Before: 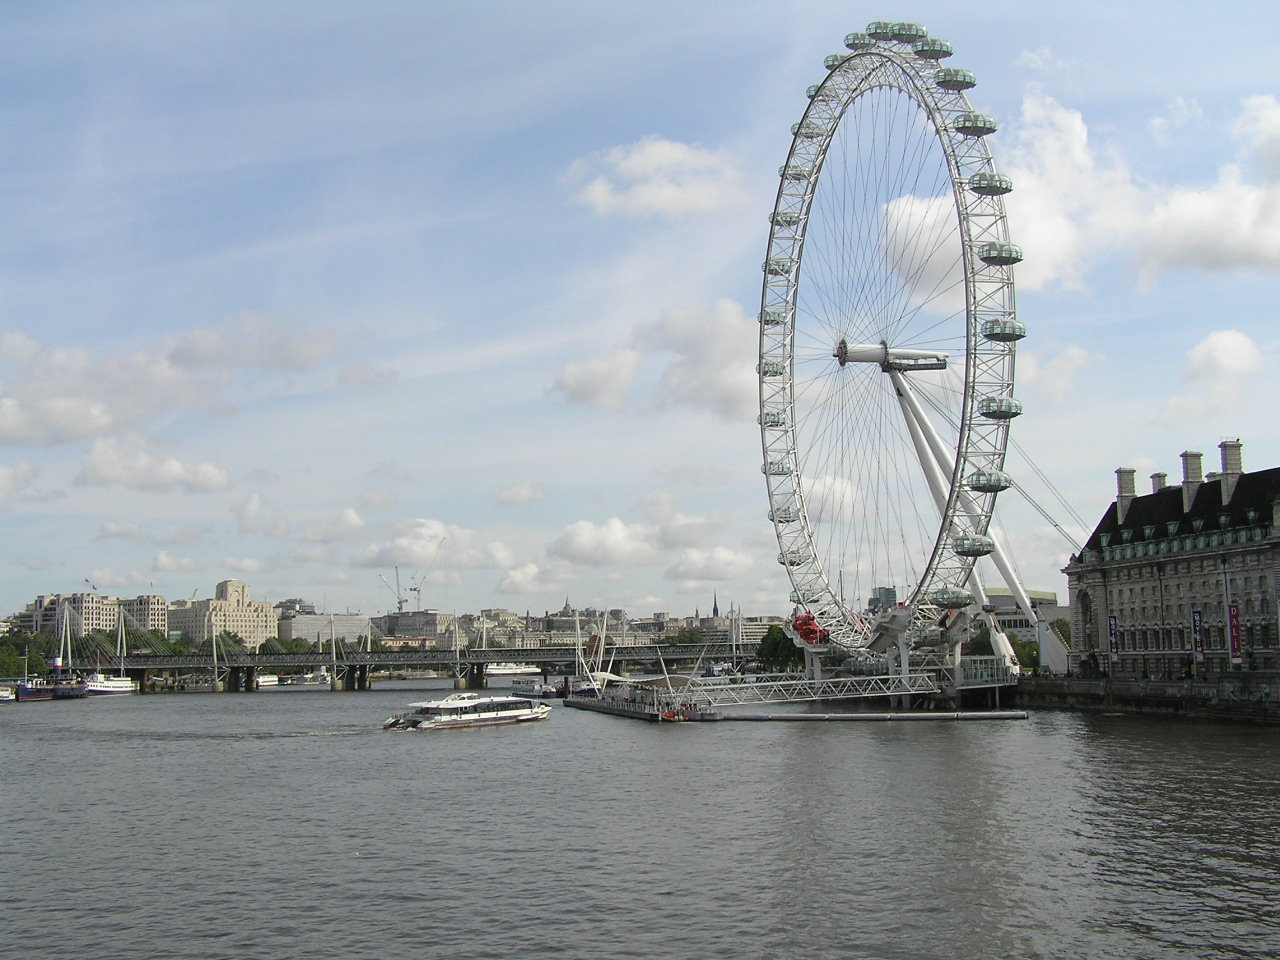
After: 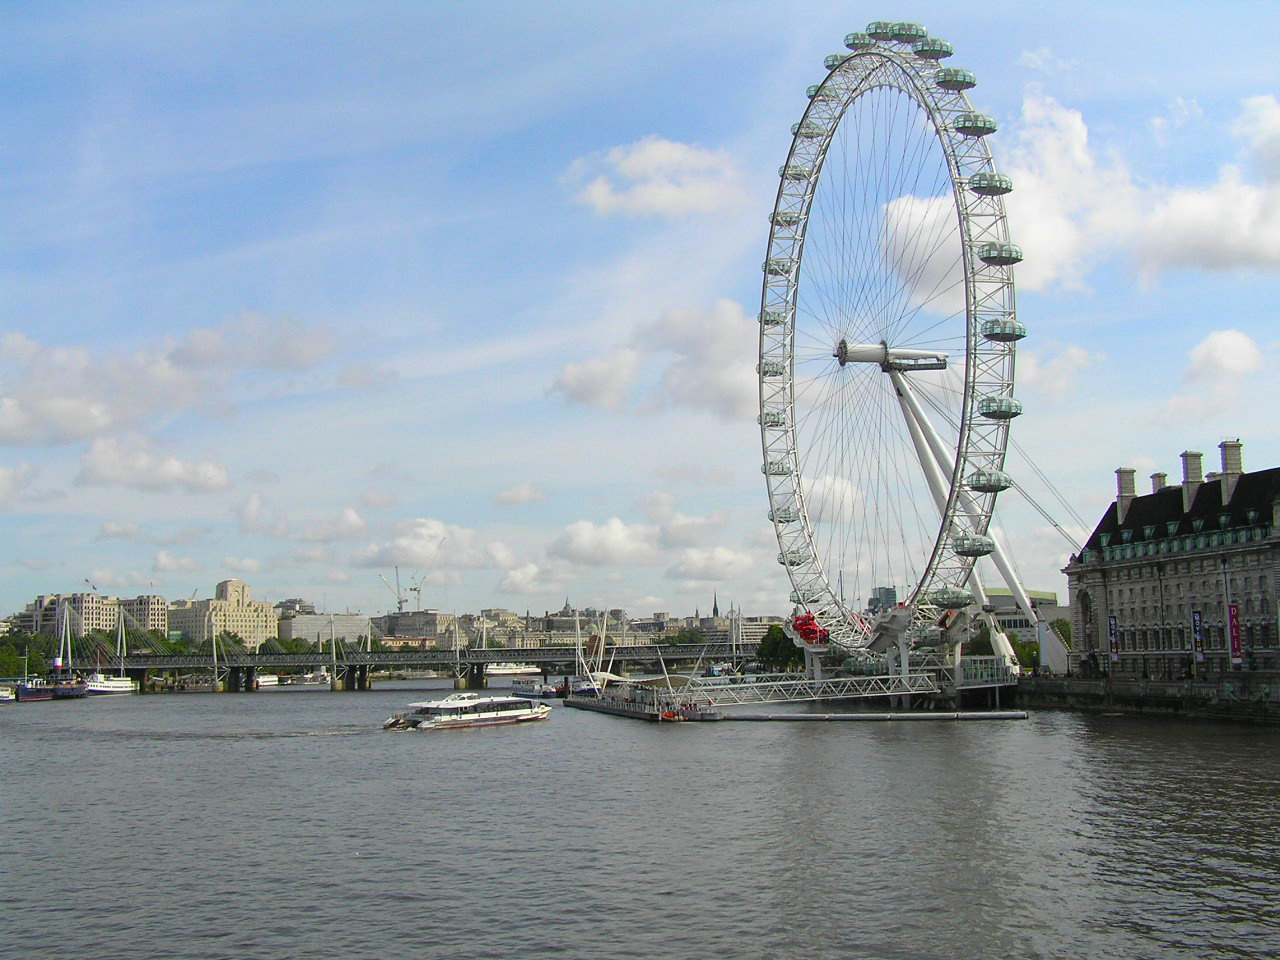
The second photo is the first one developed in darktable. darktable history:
contrast brightness saturation: saturation 0.512
